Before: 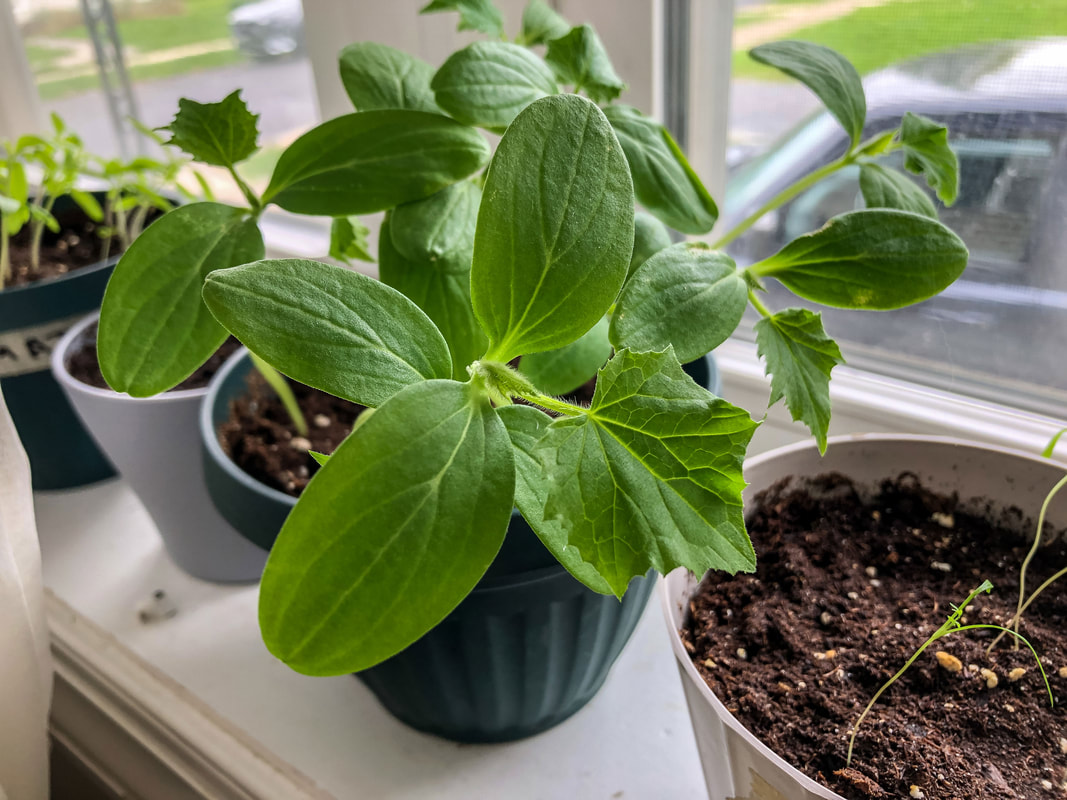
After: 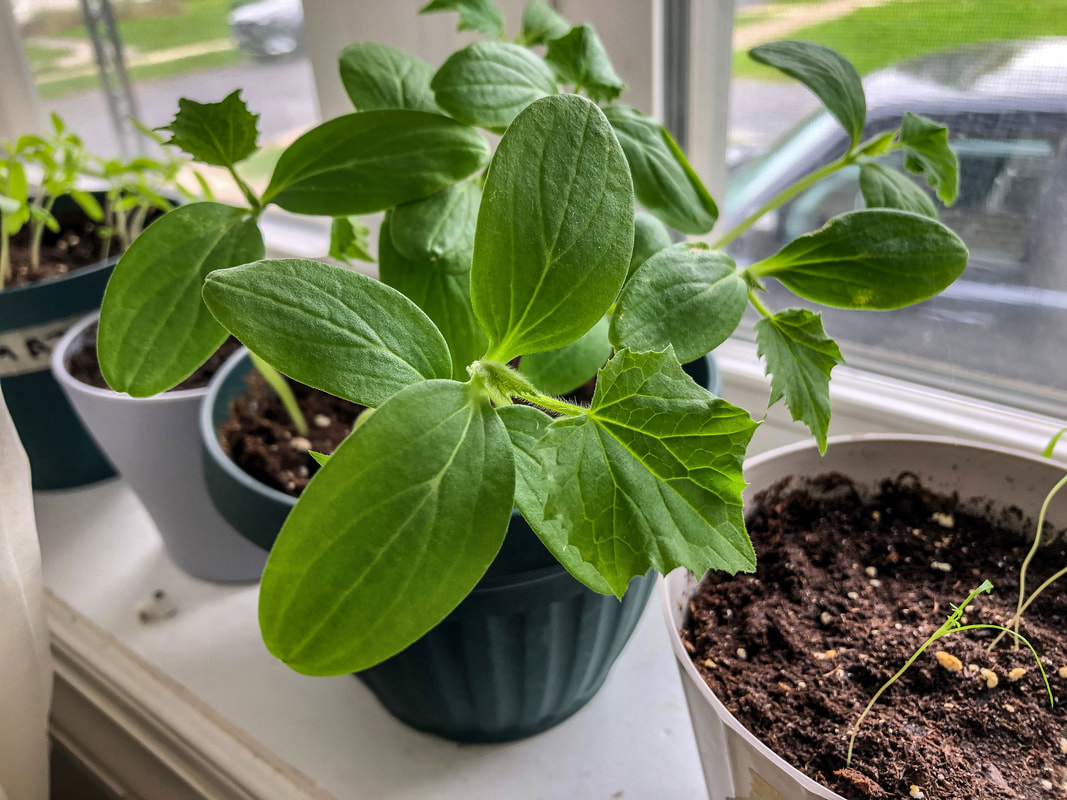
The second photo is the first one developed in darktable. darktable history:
shadows and highlights: shadows 60, highlights -60.23, soften with gaussian
local contrast: mode bilateral grid, contrast 15, coarseness 36, detail 105%, midtone range 0.2
